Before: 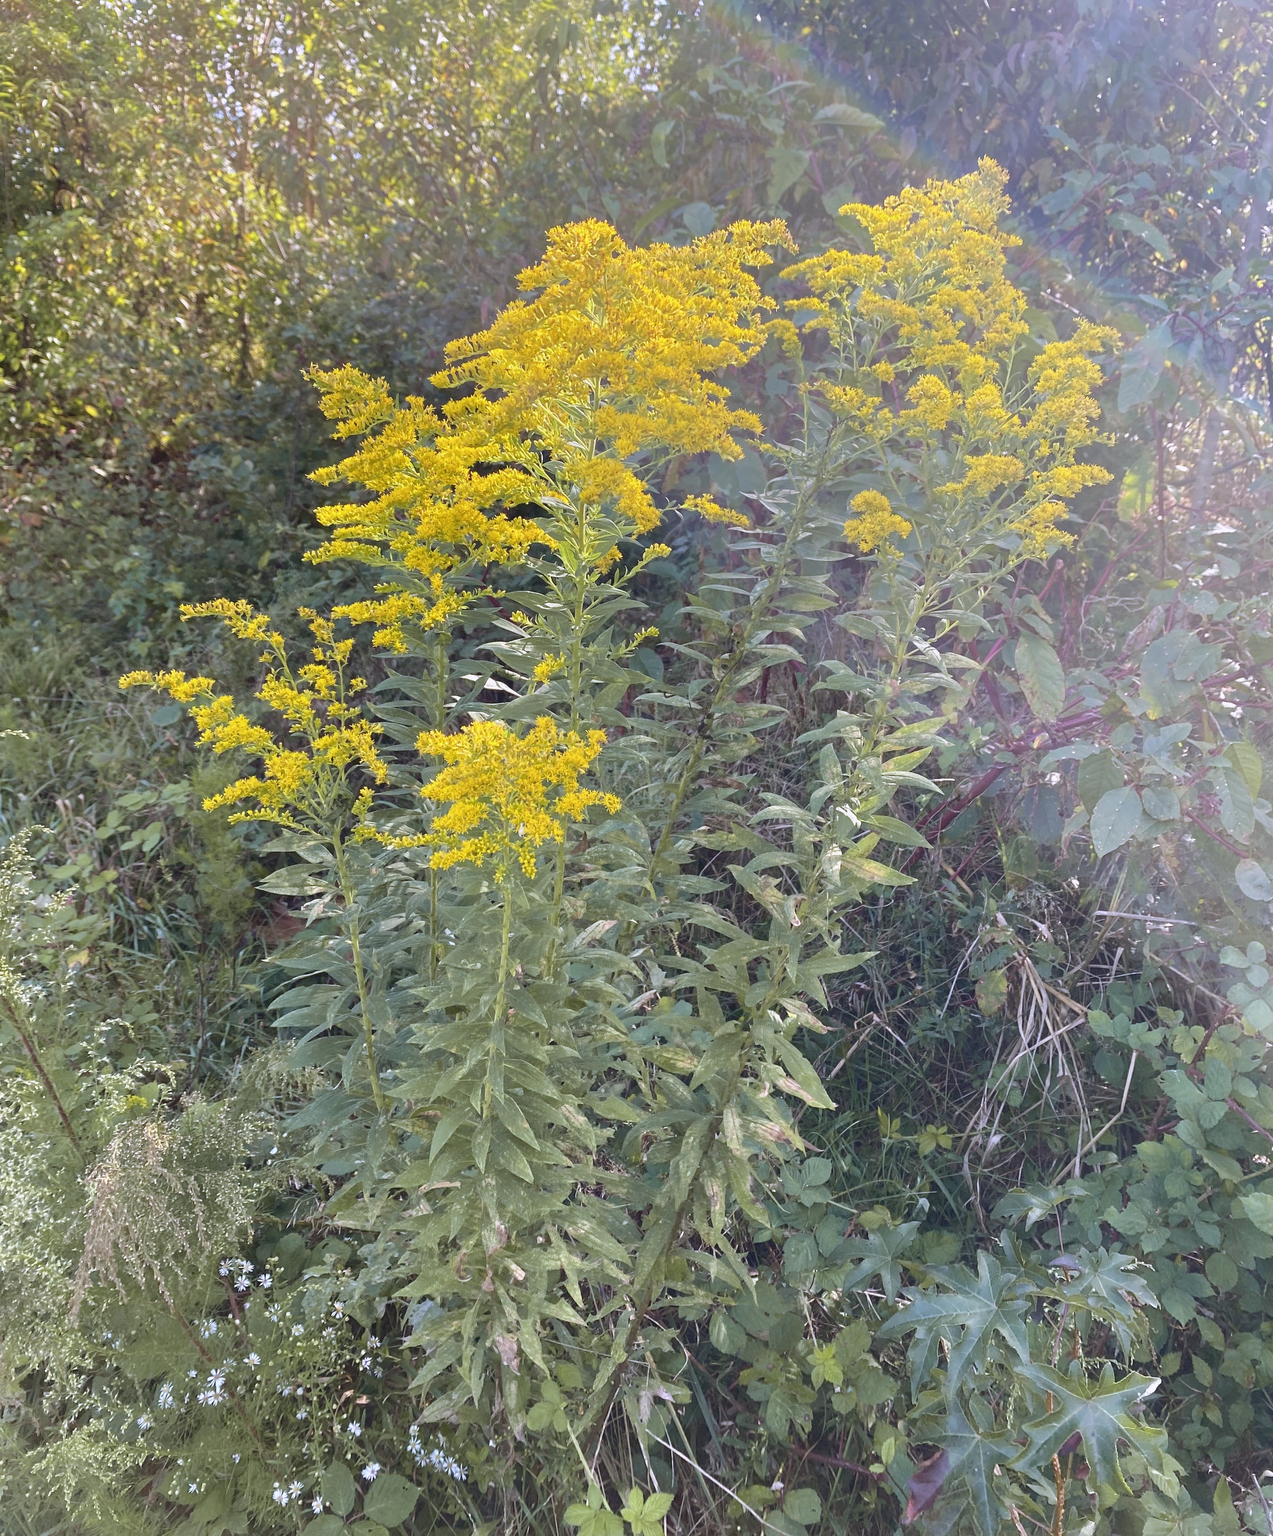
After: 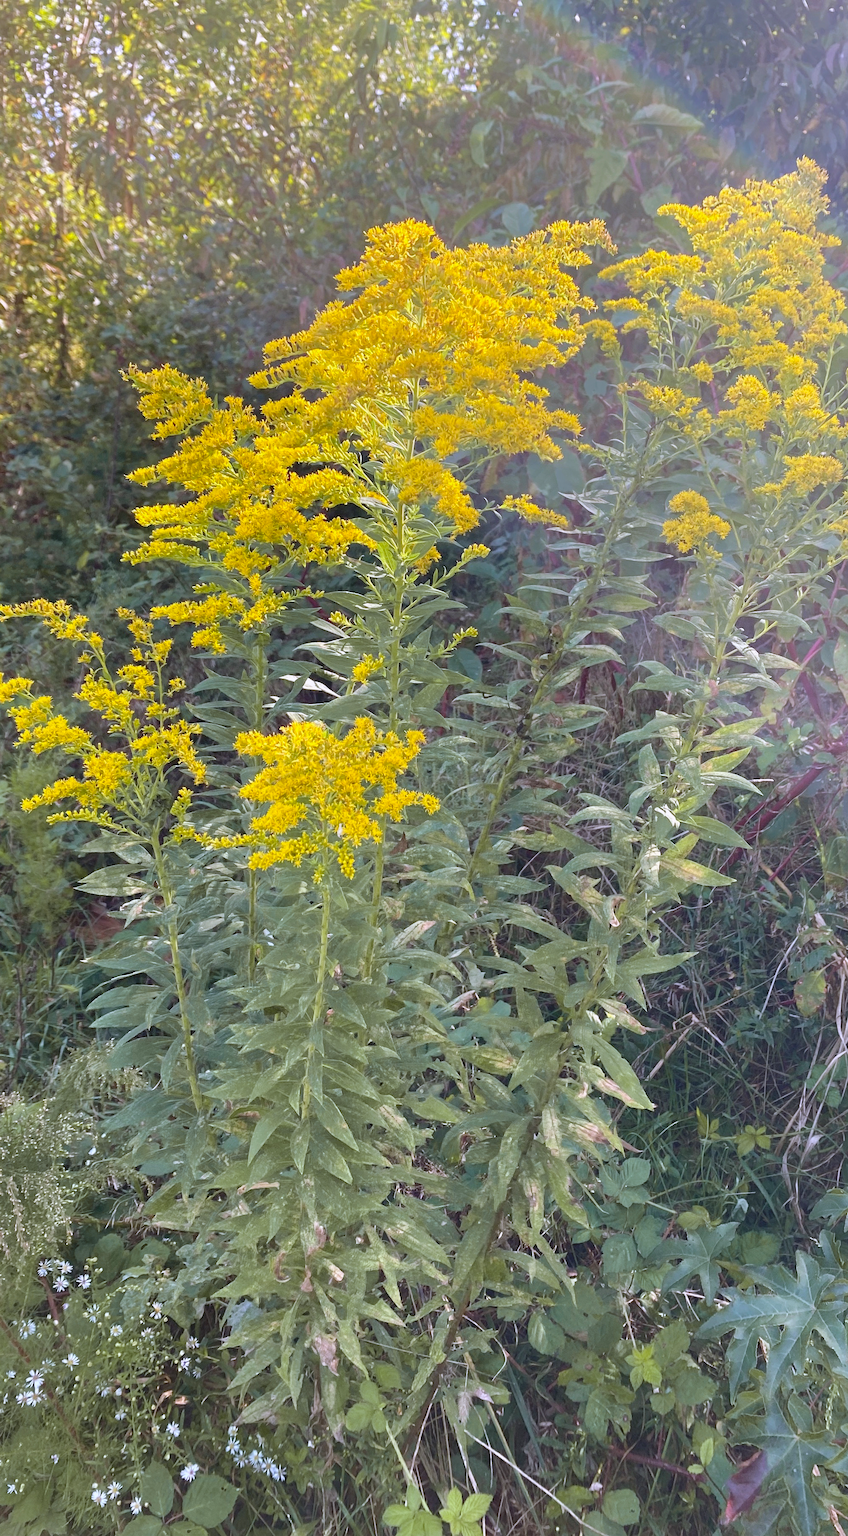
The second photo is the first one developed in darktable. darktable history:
tone equalizer: on, module defaults
crop and rotate: left 14.292%, right 19.041%
